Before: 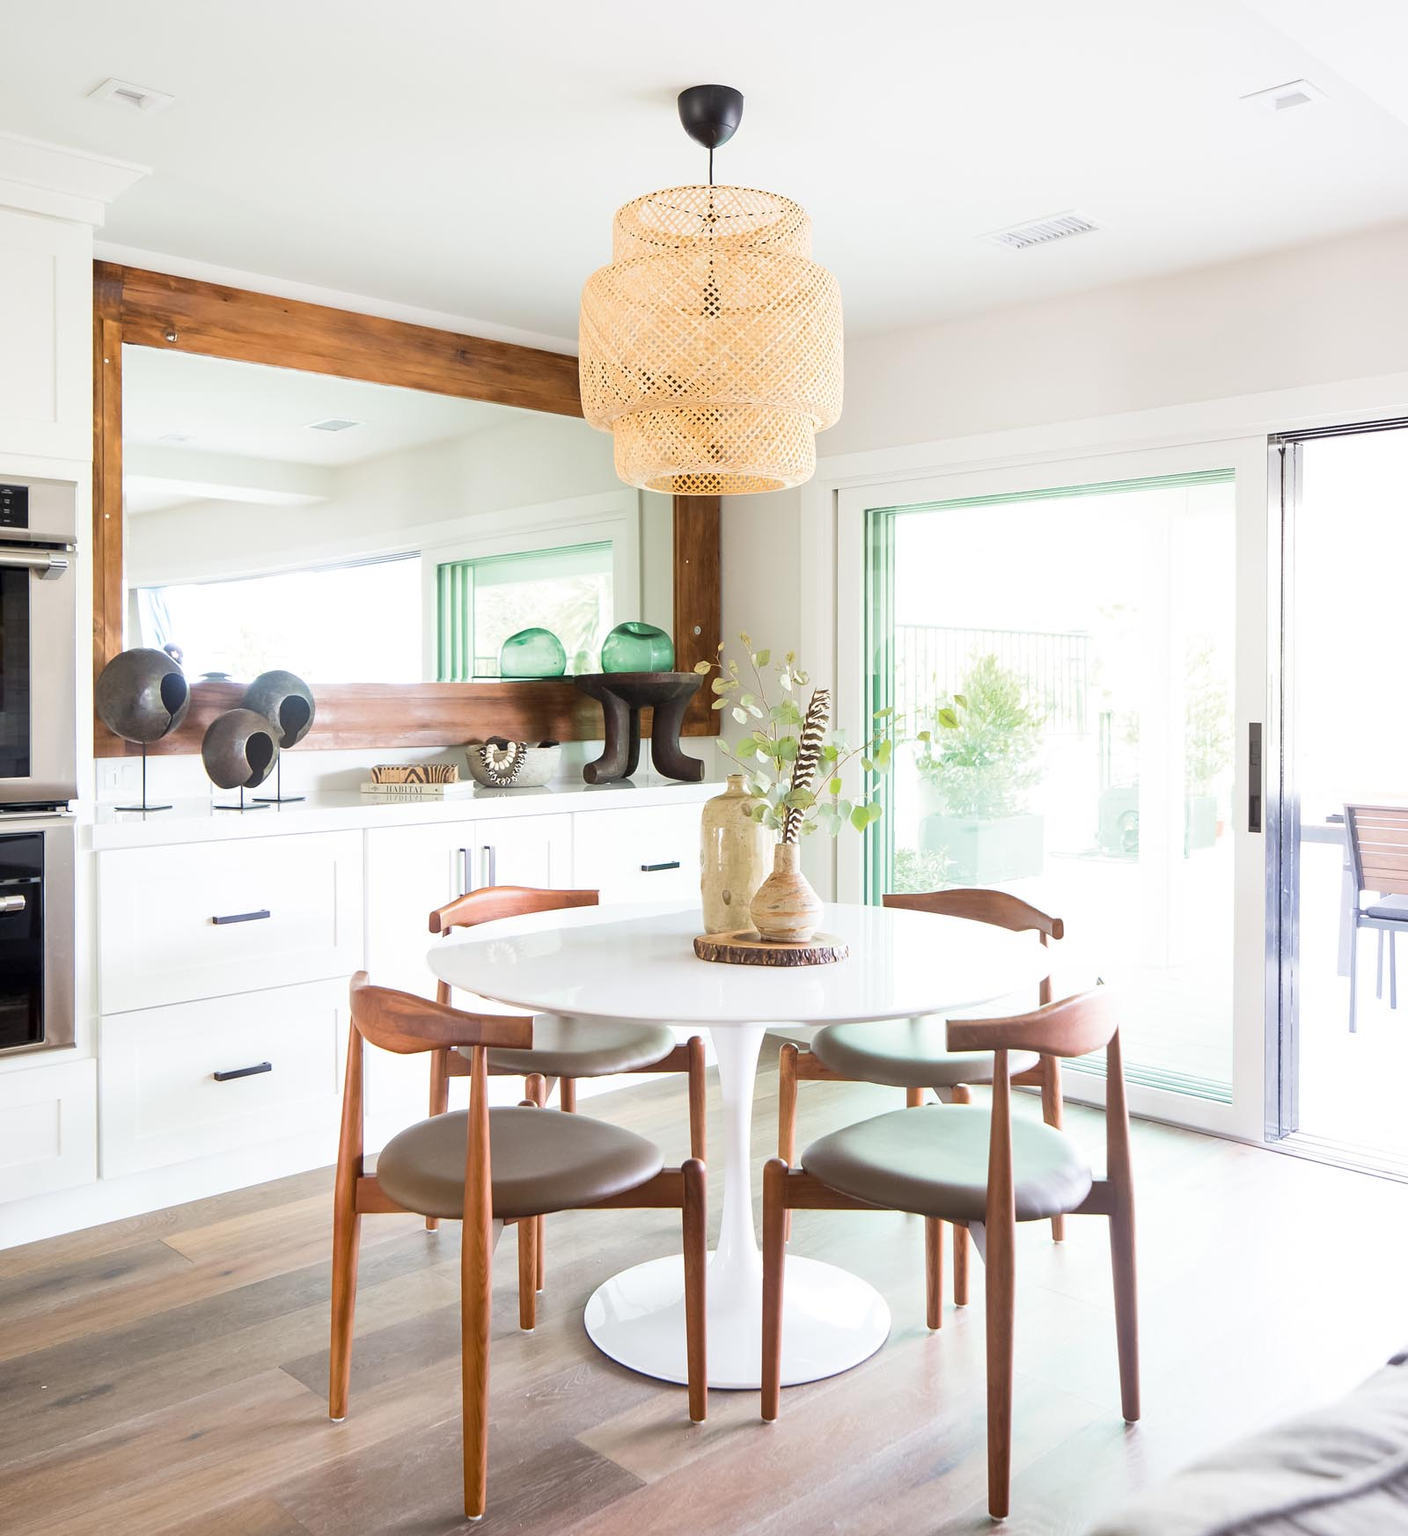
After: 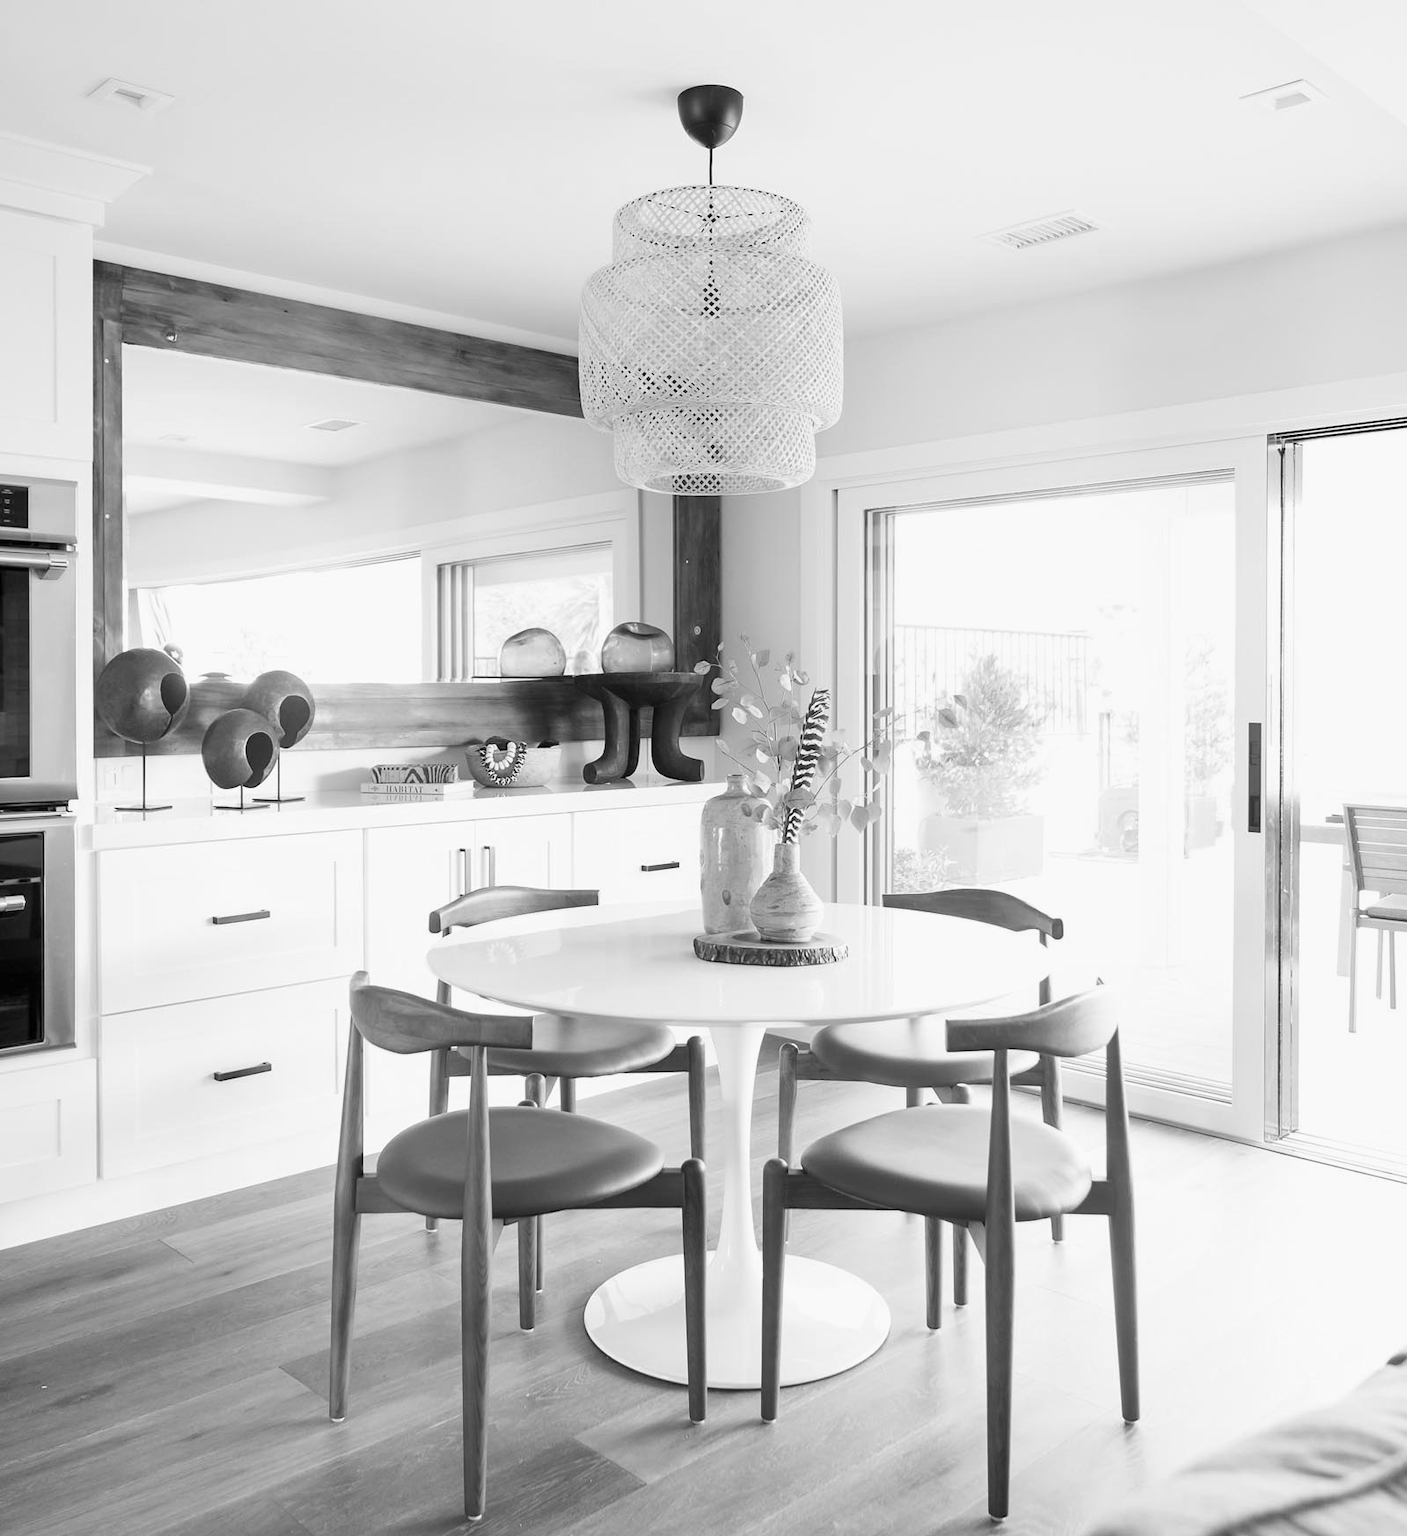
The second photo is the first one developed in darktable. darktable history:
color balance: mode lift, gamma, gain (sRGB)
color calibration: output gray [0.267, 0.423, 0.261, 0], illuminant same as pipeline (D50), adaptation none (bypass)
